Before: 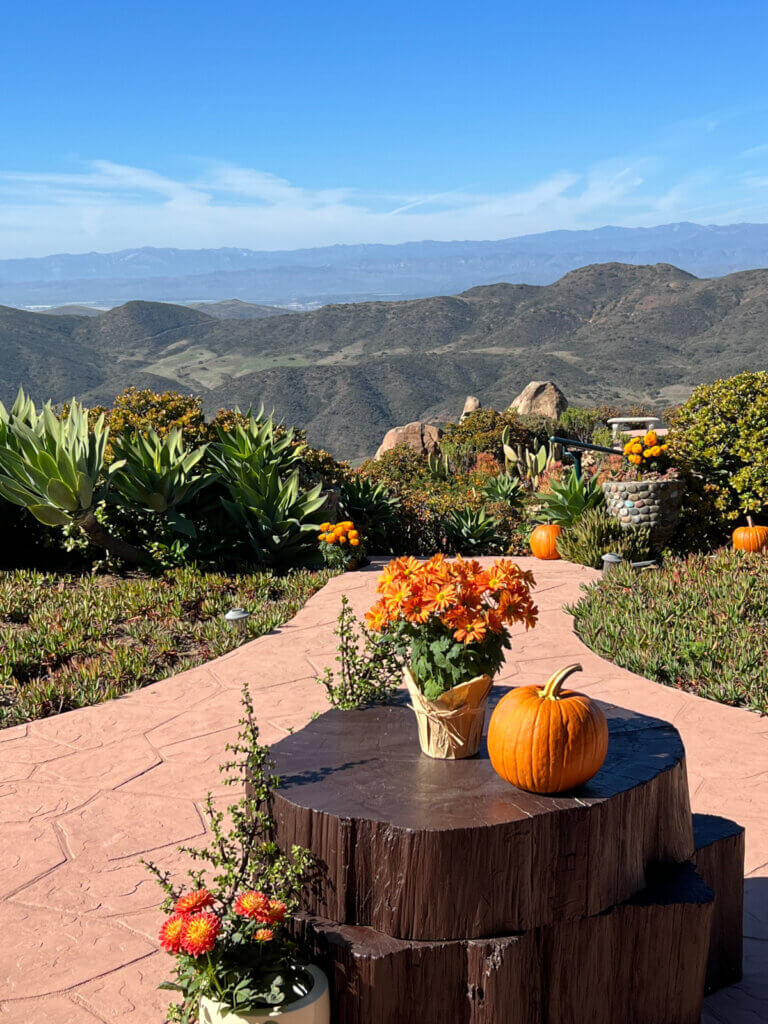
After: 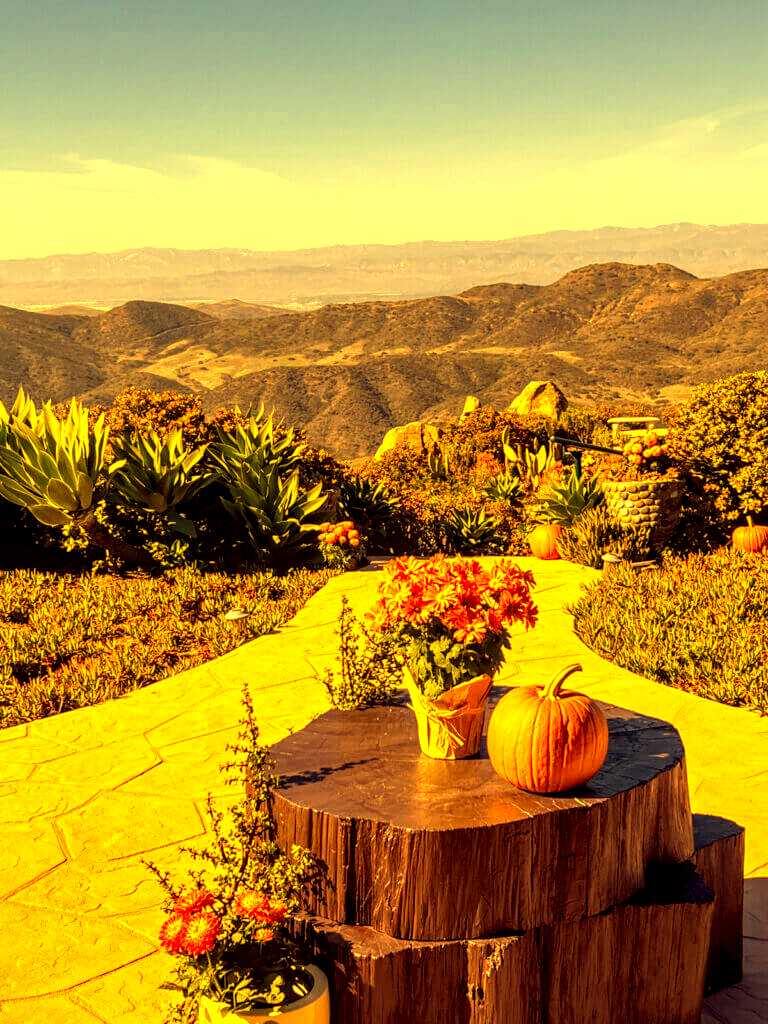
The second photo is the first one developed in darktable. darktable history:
exposure: black level correction 0.001, exposure 0.5 EV, compensate exposure bias true, compensate highlight preservation false
white balance: red 1.467, blue 0.684
local contrast: detail 160%
color correction: highlights a* -0.482, highlights b* 40, shadows a* 9.8, shadows b* -0.161
